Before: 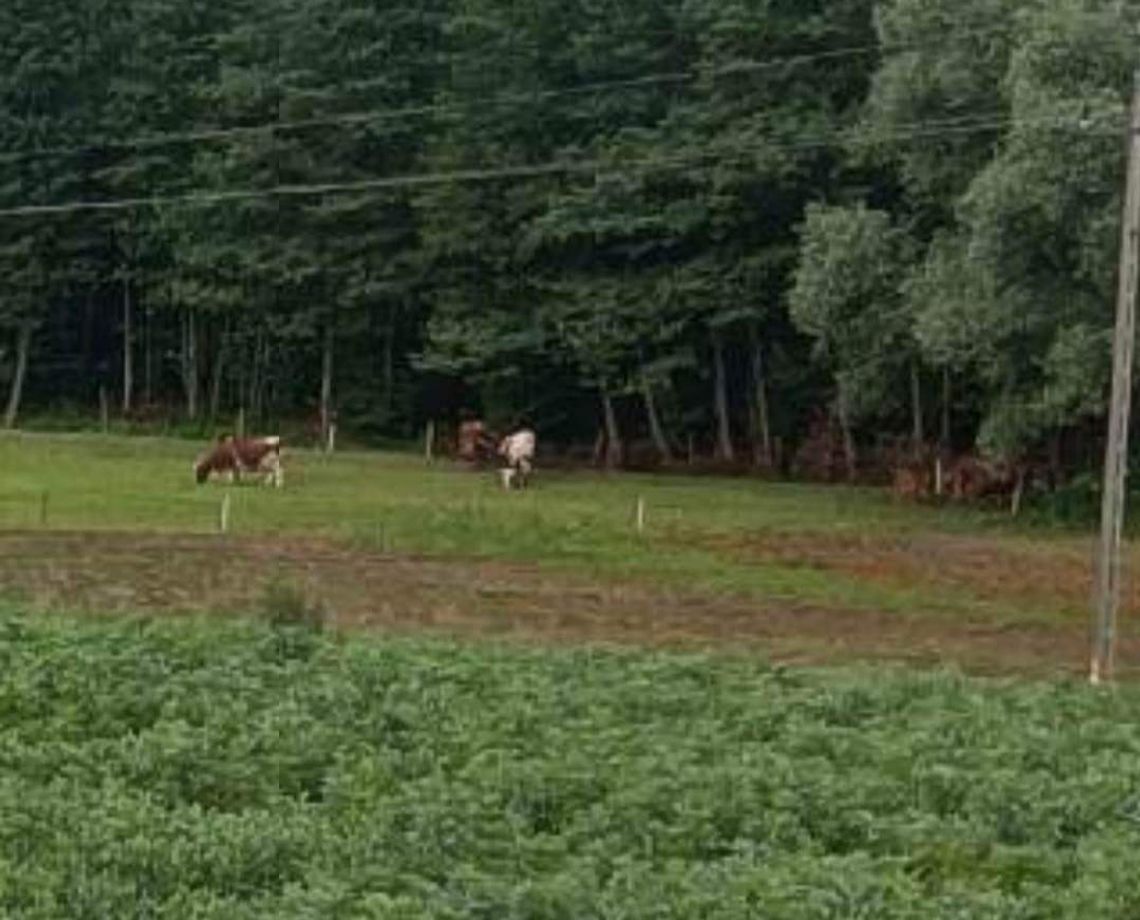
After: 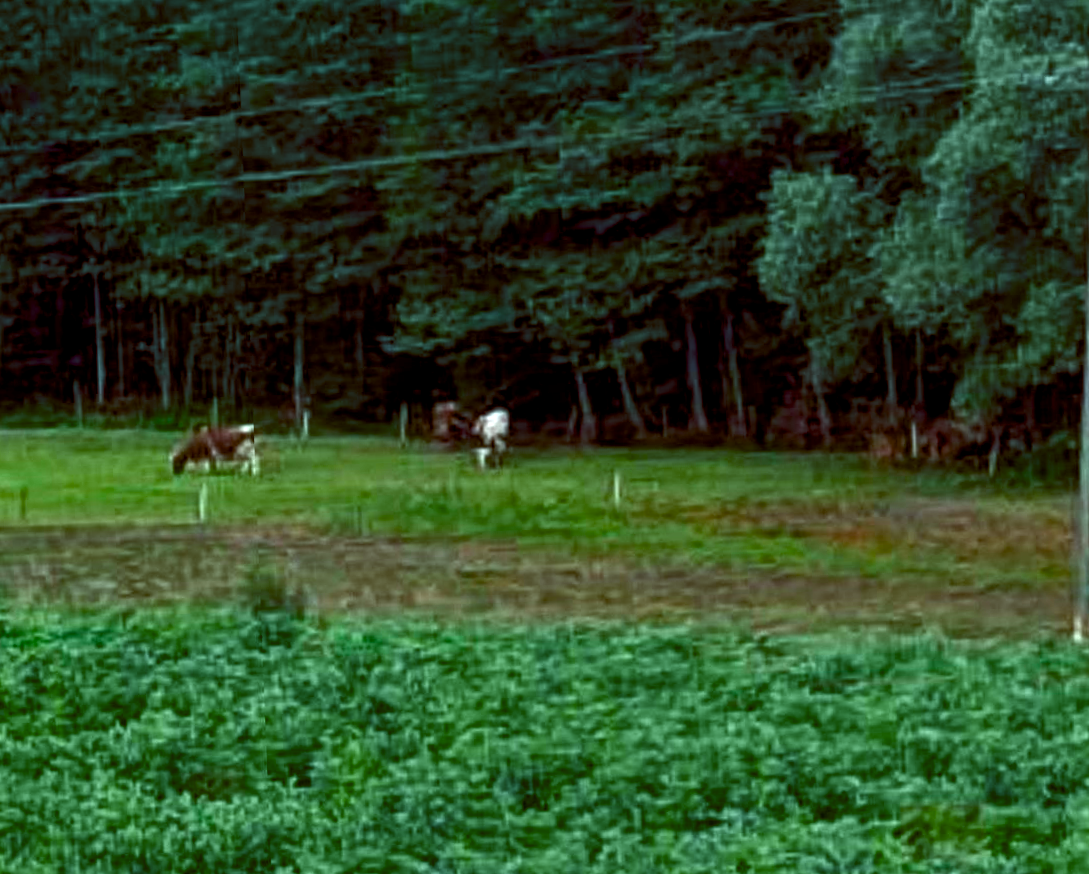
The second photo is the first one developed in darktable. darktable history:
rotate and perspective: rotation -2.12°, lens shift (vertical) 0.009, lens shift (horizontal) -0.008, automatic cropping original format, crop left 0.036, crop right 0.964, crop top 0.05, crop bottom 0.959
local contrast: highlights 100%, shadows 100%, detail 120%, midtone range 0.2
color balance rgb: shadows lift › luminance -7.7%, shadows lift › chroma 2.13%, shadows lift › hue 200.79°, power › luminance -7.77%, power › chroma 2.27%, power › hue 220.69°, highlights gain › luminance 15.15%, highlights gain › chroma 4%, highlights gain › hue 209.35°, global offset › luminance -0.21%, global offset › chroma 0.27%, perceptual saturation grading › global saturation 24.42%, perceptual saturation grading › highlights -24.42%, perceptual saturation grading › mid-tones 24.42%, perceptual saturation grading › shadows 40%, perceptual brilliance grading › global brilliance -5%, perceptual brilliance grading › highlights 24.42%, perceptual brilliance grading › mid-tones 7%, perceptual brilliance grading › shadows -5%
